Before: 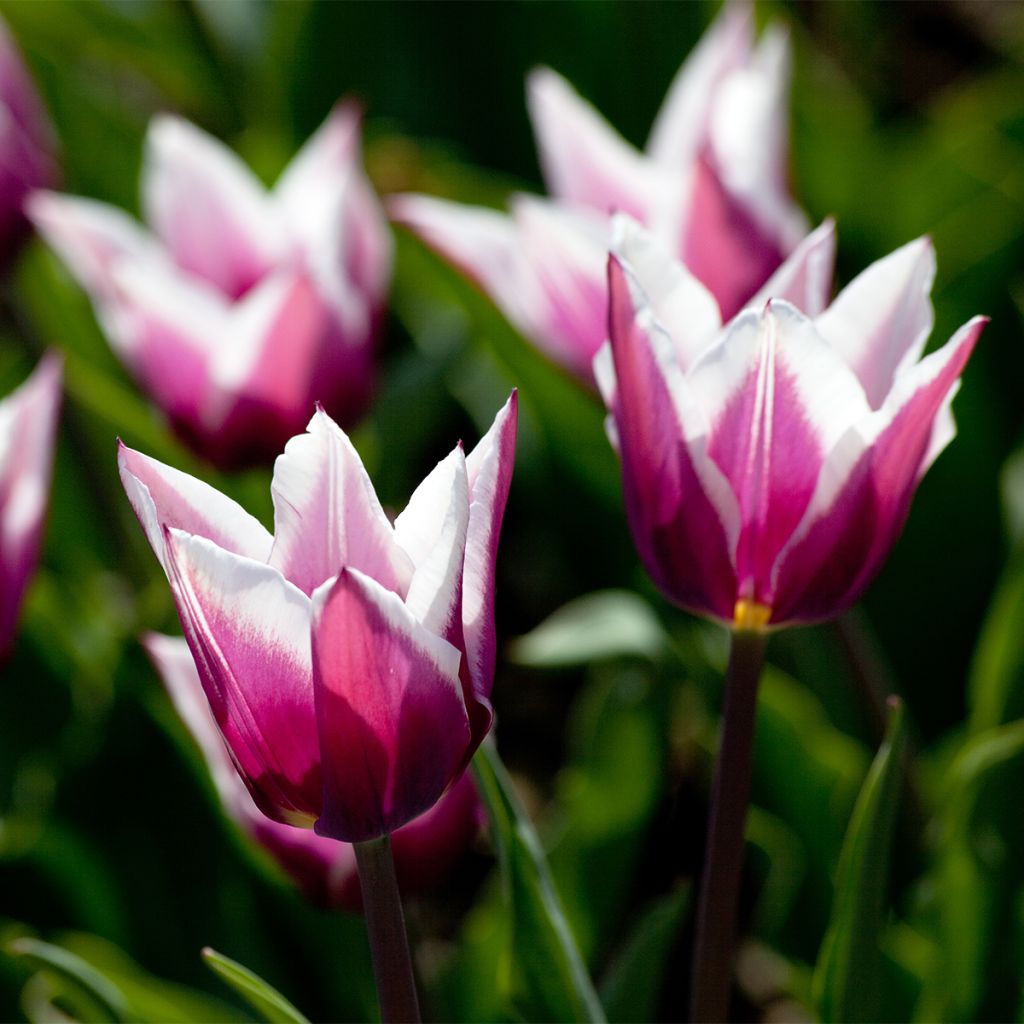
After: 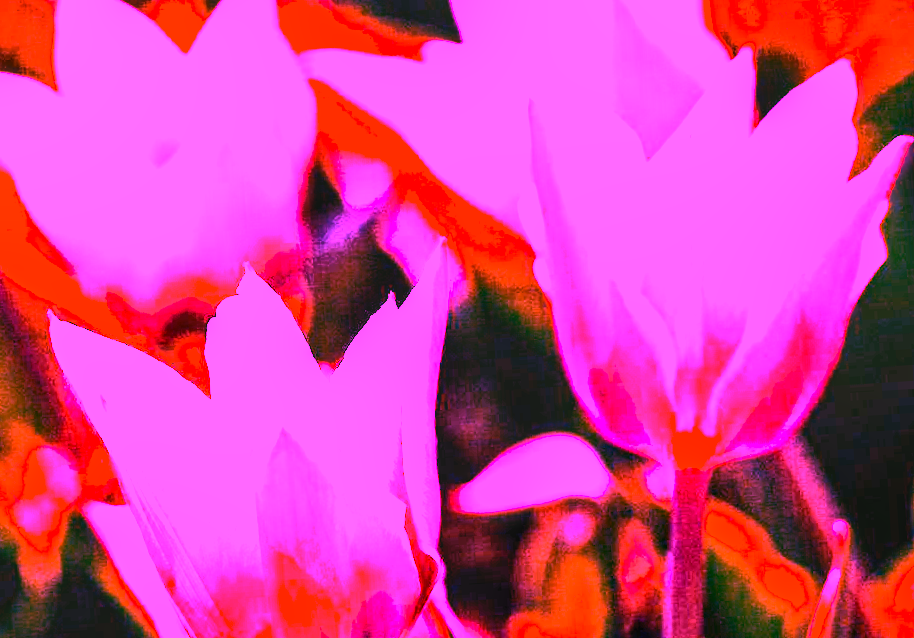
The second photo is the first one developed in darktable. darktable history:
white balance: red 8, blue 8
rotate and perspective: rotation -3.52°, crop left 0.036, crop right 0.964, crop top 0.081, crop bottom 0.919
local contrast: on, module defaults
crop: left 5.596%, top 10.314%, right 3.534%, bottom 19.395%
haze removal: compatibility mode true, adaptive false
shadows and highlights: highlights color adjustment 0%, low approximation 0.01, soften with gaussian
contrast brightness saturation: contrast 0.2, brightness 0.15, saturation 0.14
